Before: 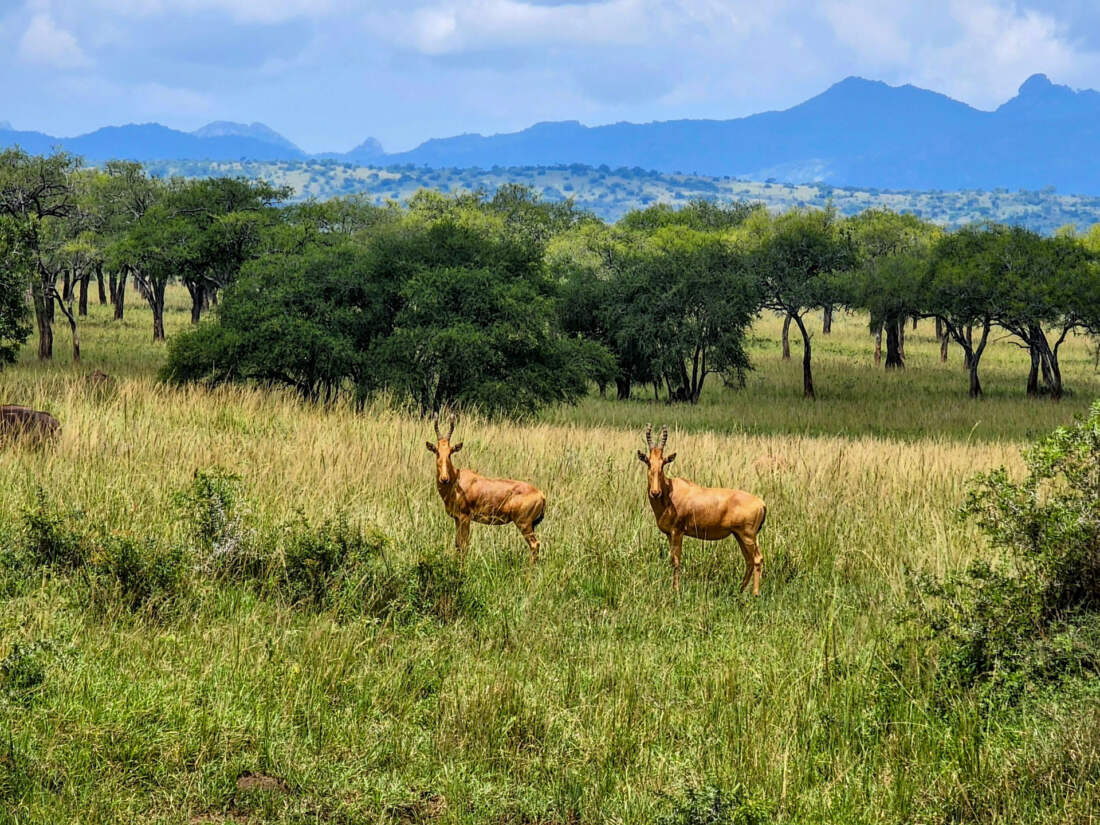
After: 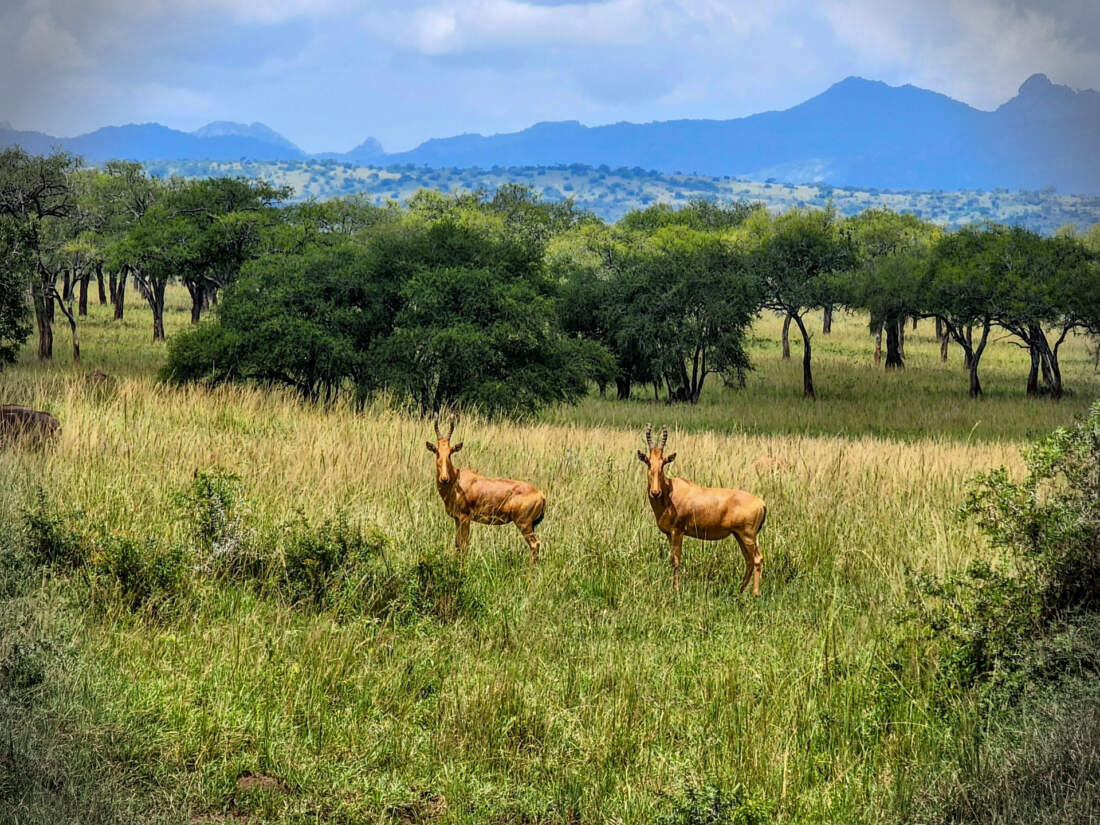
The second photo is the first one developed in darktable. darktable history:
vignetting: fall-off start 88.17%, fall-off radius 24.29%
